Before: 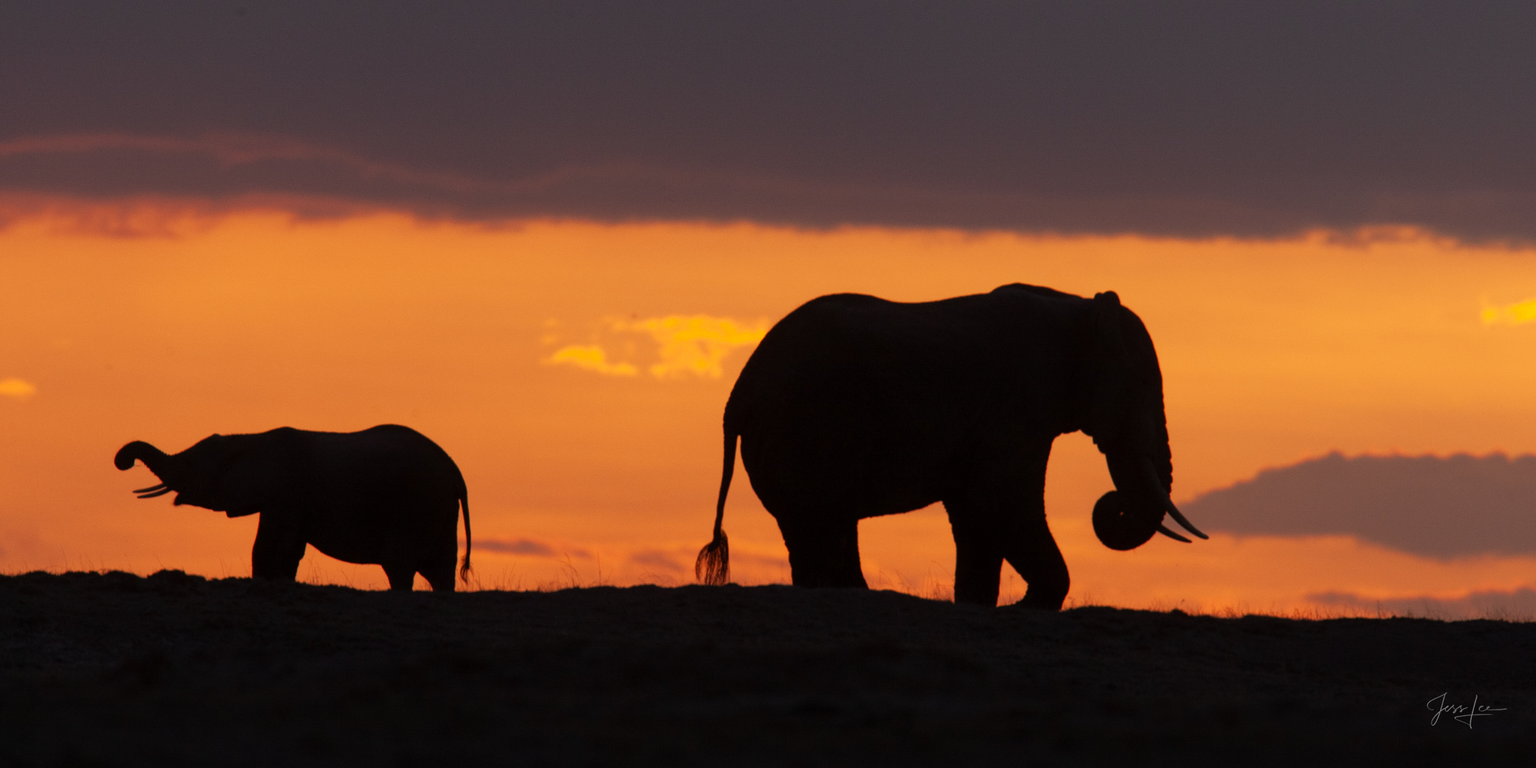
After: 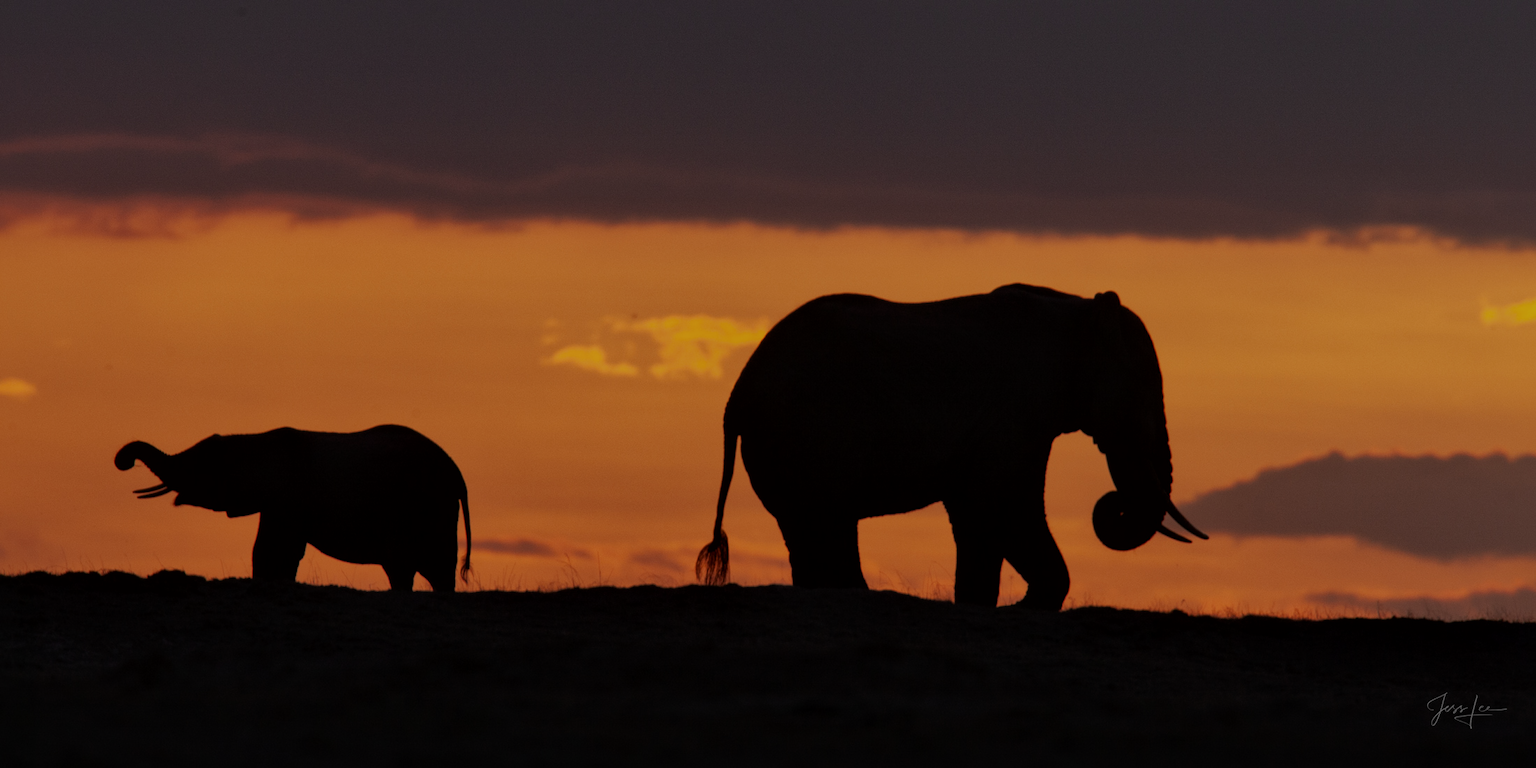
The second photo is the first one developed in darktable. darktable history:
local contrast: mode bilateral grid, contrast 21, coarseness 49, detail 140%, midtone range 0.2
exposure: exposure -0.951 EV, compensate highlight preservation false
